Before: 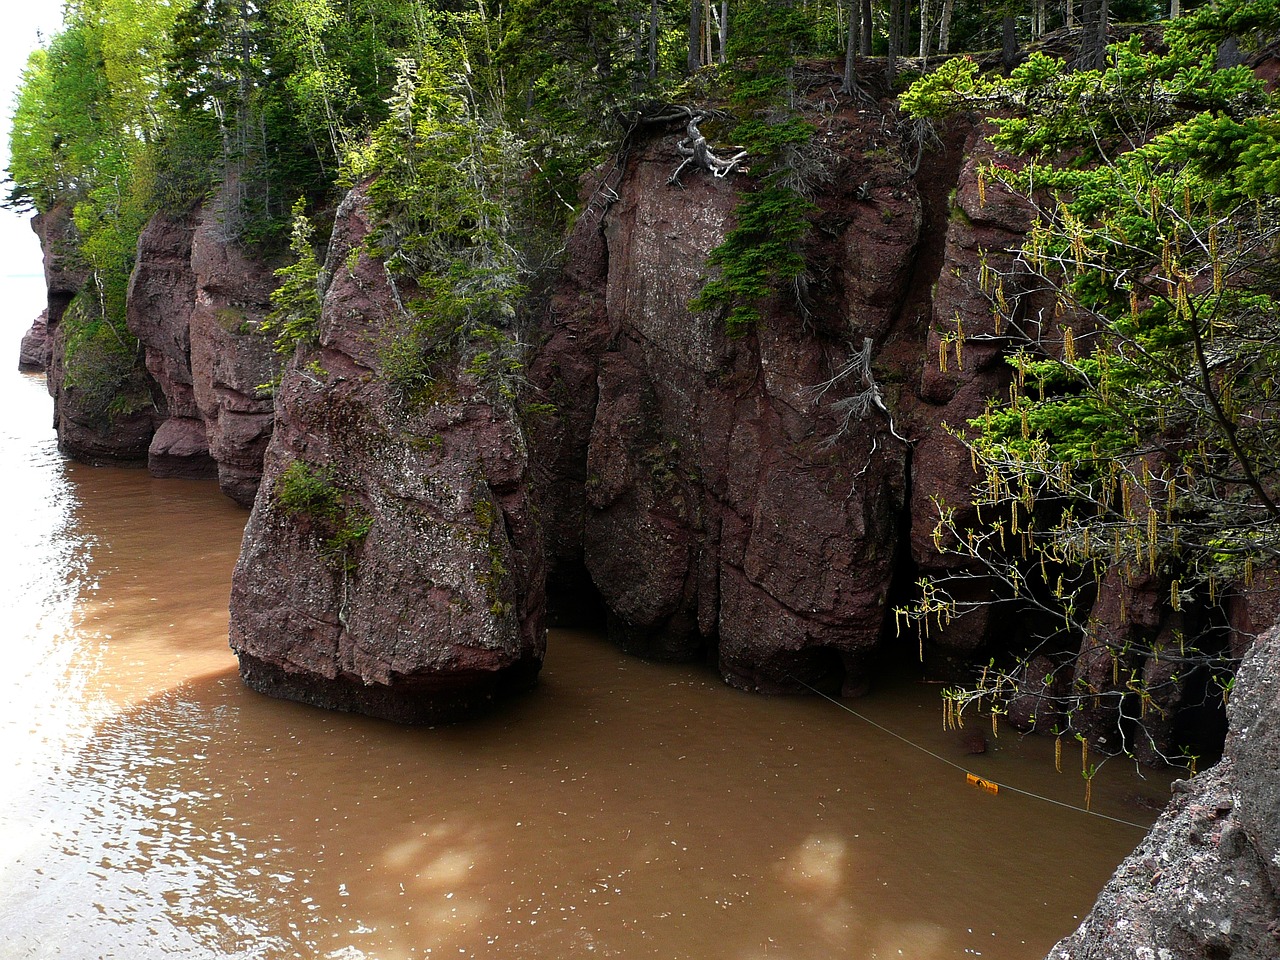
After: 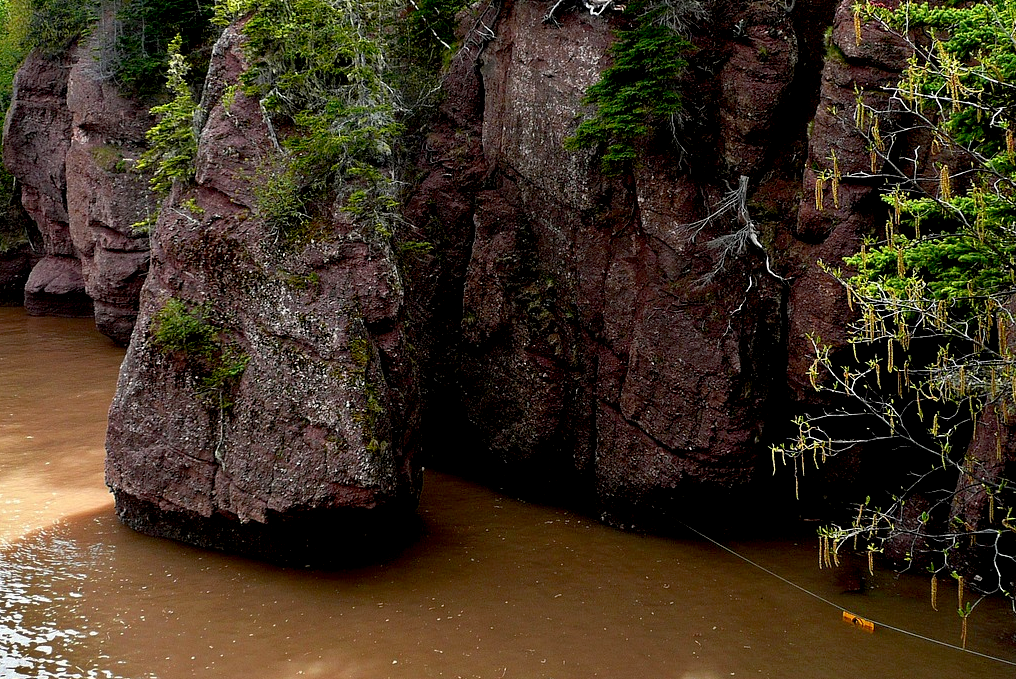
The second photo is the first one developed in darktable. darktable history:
crop: left 9.712%, top 16.928%, right 10.845%, bottom 12.332%
exposure: black level correction 0.012, compensate highlight preservation false
shadows and highlights: shadows 20.91, highlights -82.73, soften with gaussian
